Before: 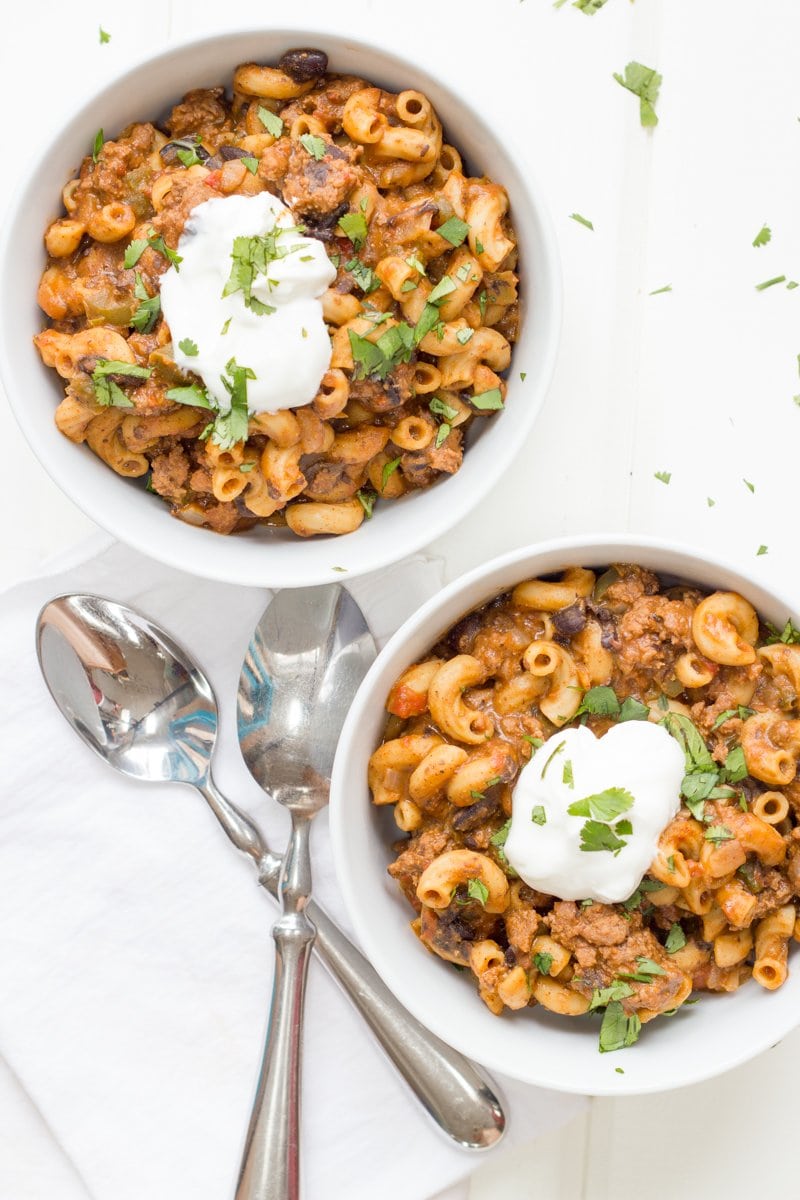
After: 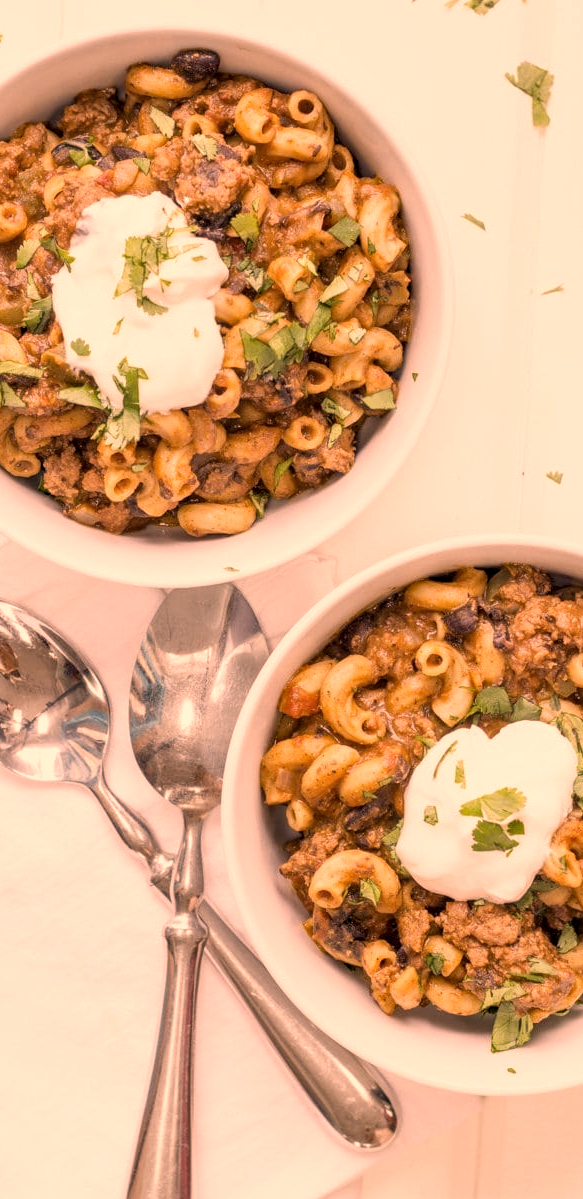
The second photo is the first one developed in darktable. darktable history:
haze removal: adaptive false
crop: left 13.519%, right 13.502%
color correction: highlights a* 39.46, highlights b* 39.56, saturation 0.692
local contrast: detail 130%
